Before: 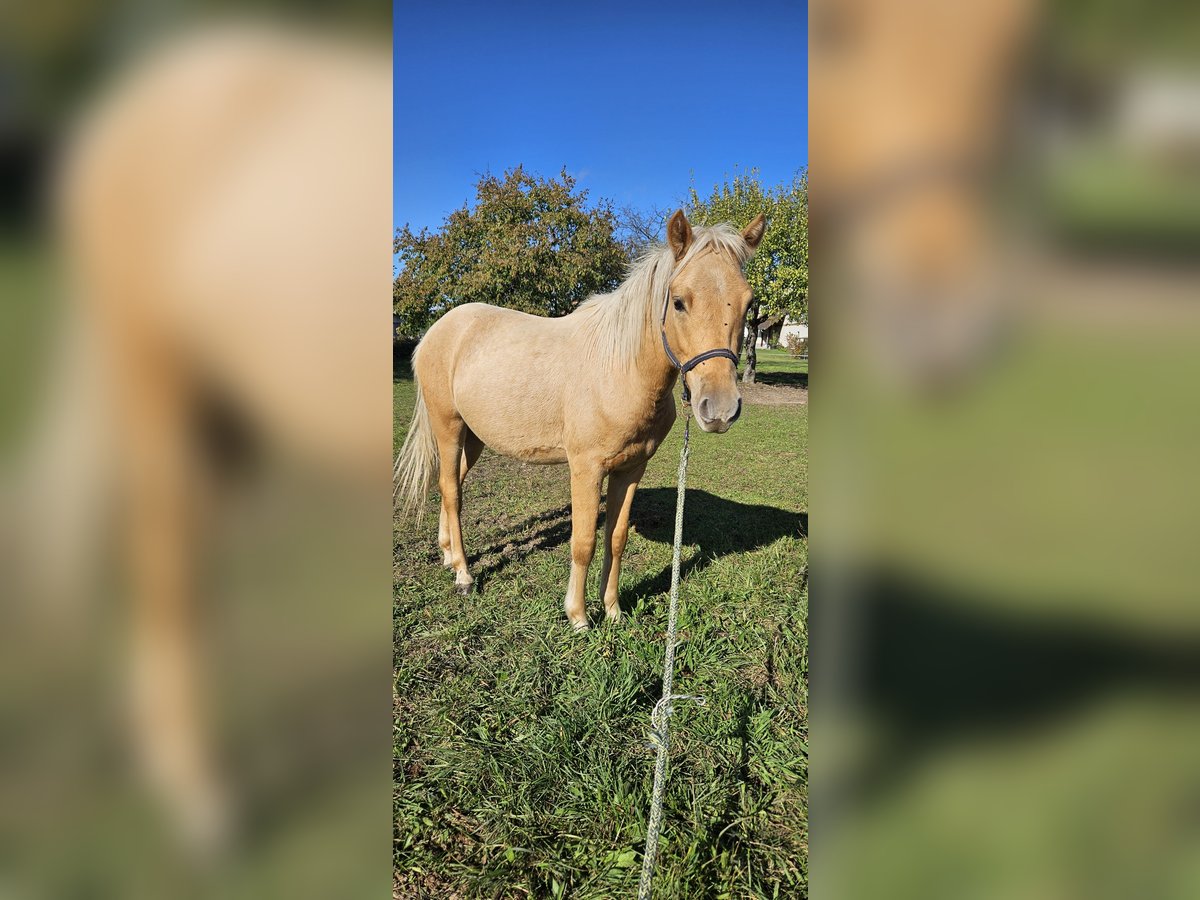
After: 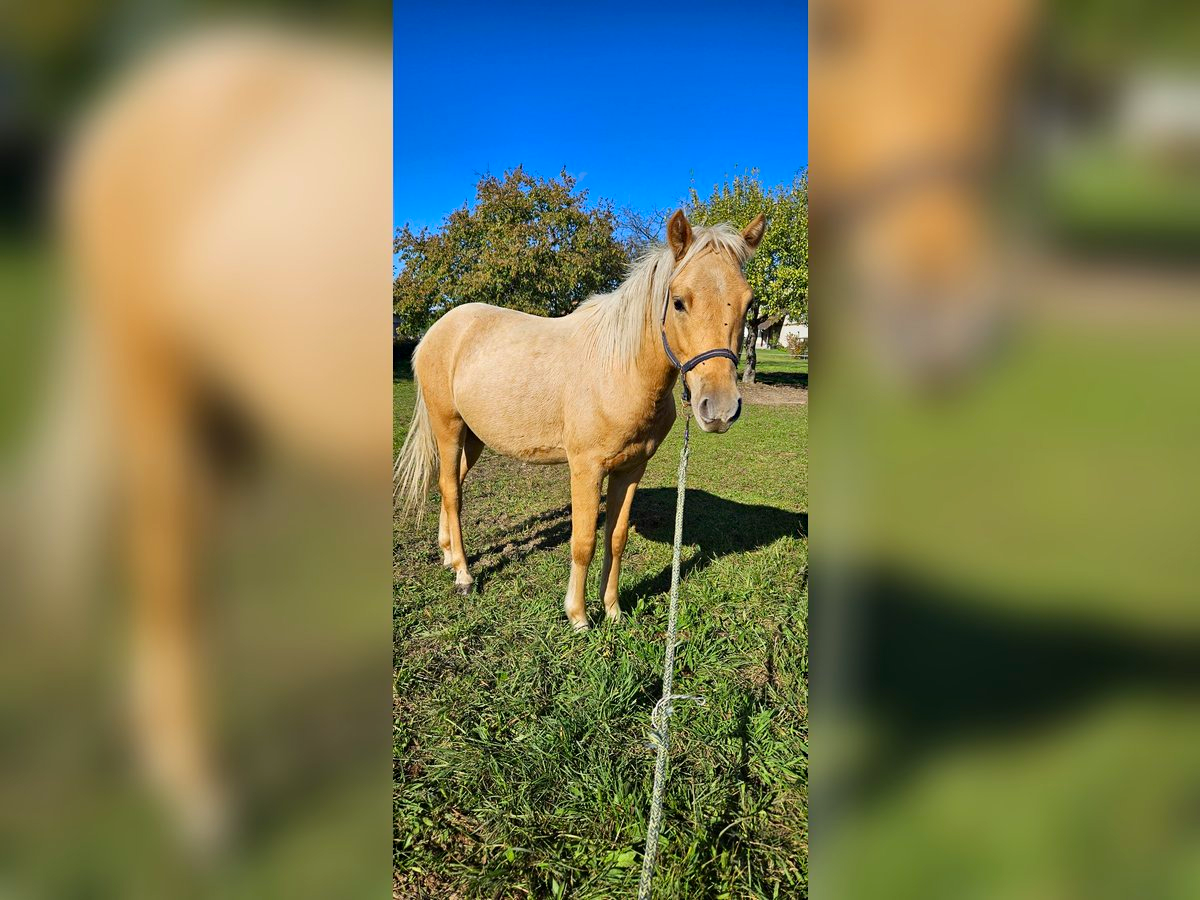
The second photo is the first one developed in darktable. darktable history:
haze removal: adaptive false
contrast brightness saturation: contrast 0.091, saturation 0.266
